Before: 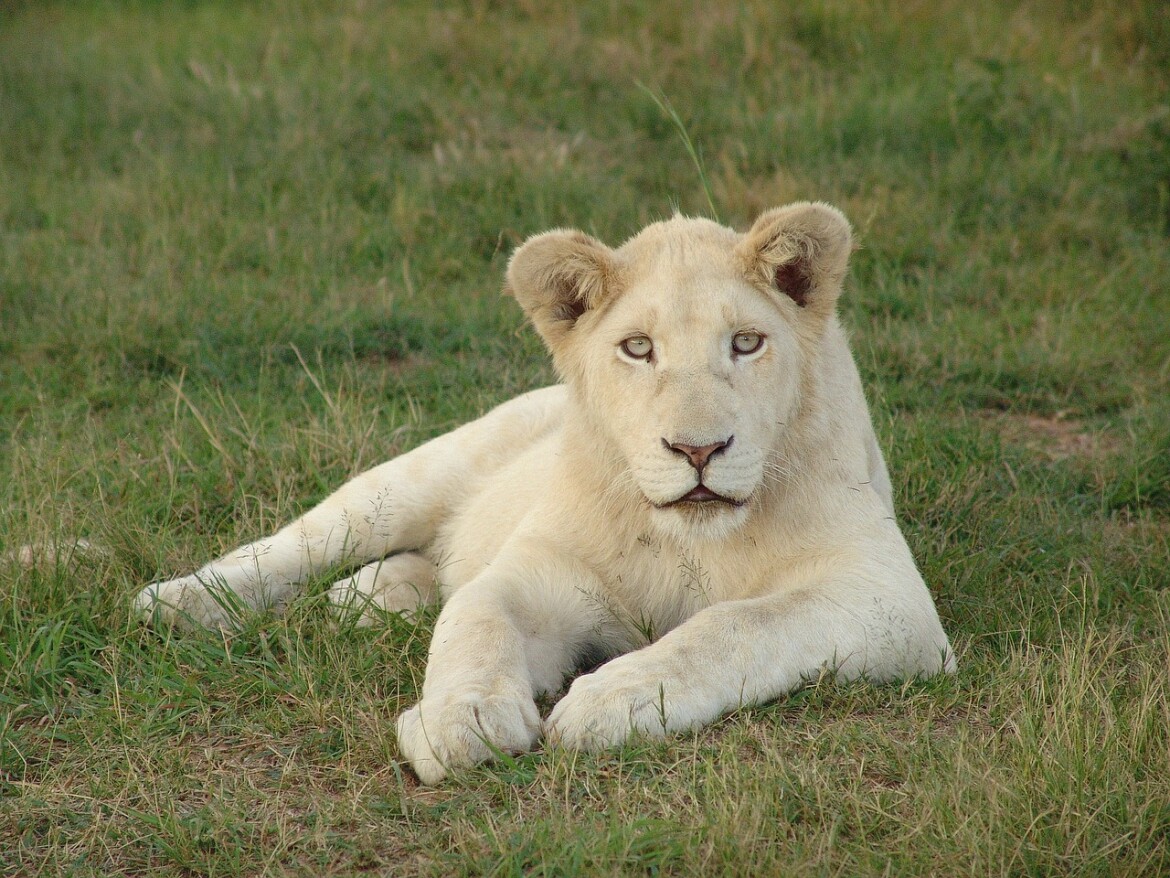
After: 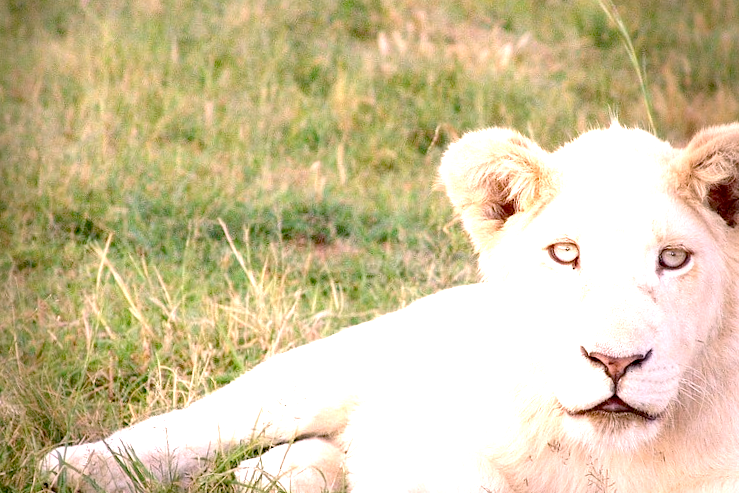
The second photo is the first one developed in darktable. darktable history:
color contrast: green-magenta contrast 0.84, blue-yellow contrast 0.86
exposure: black level correction 0.016, exposure 1.774 EV, compensate highlight preservation false
crop and rotate: angle -4.99°, left 2.122%, top 6.945%, right 27.566%, bottom 30.519%
white balance: red 1.188, blue 1.11
vignetting: fall-off start 68.33%, fall-off radius 30%, saturation 0.042, center (-0.066, -0.311), width/height ratio 0.992, shape 0.85, dithering 8-bit output
